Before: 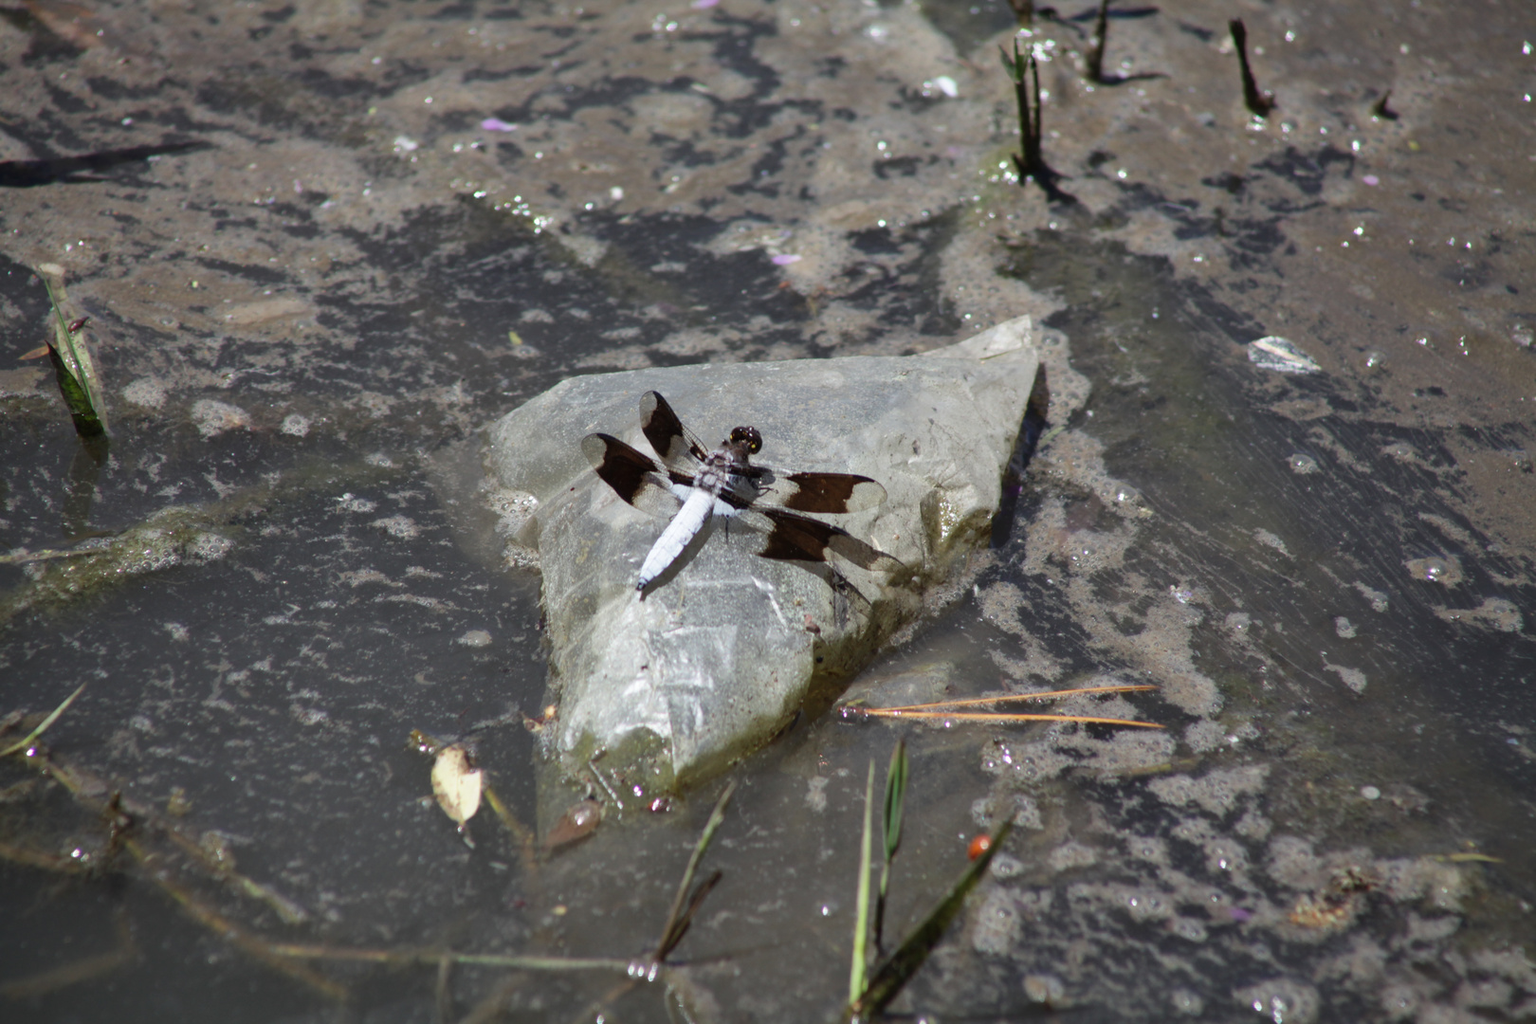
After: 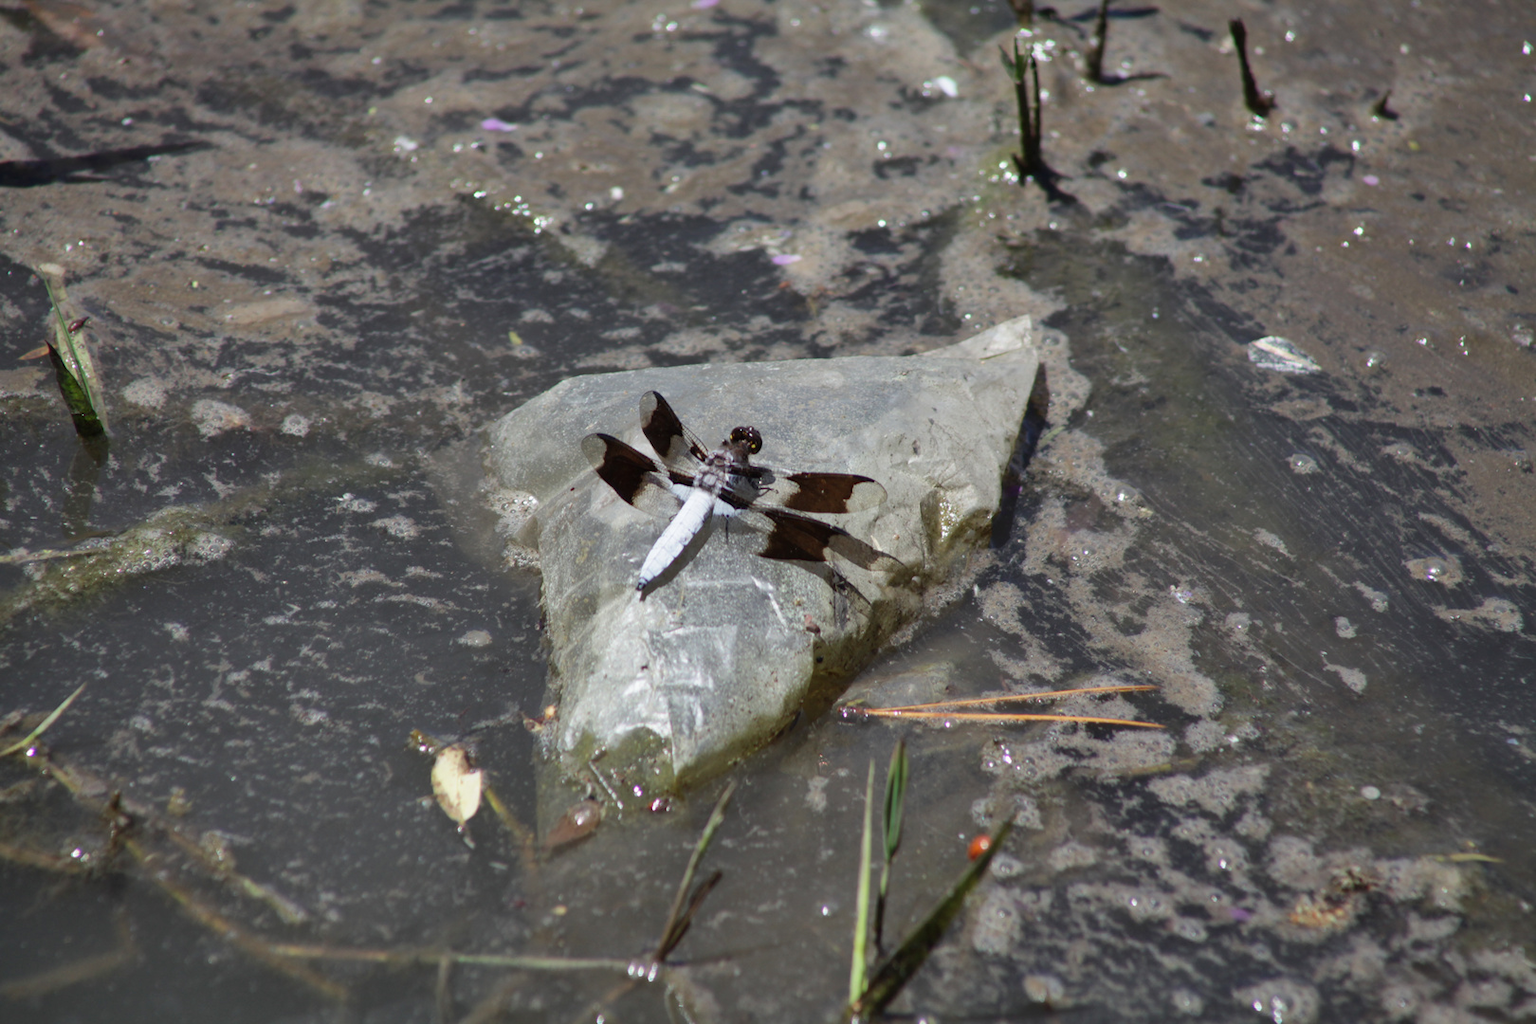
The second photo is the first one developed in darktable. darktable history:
shadows and highlights: white point adjustment -3.64, highlights -63.34, highlights color adjustment 42%, soften with gaussian
exposure: exposure 0.078 EV, compensate highlight preservation false
